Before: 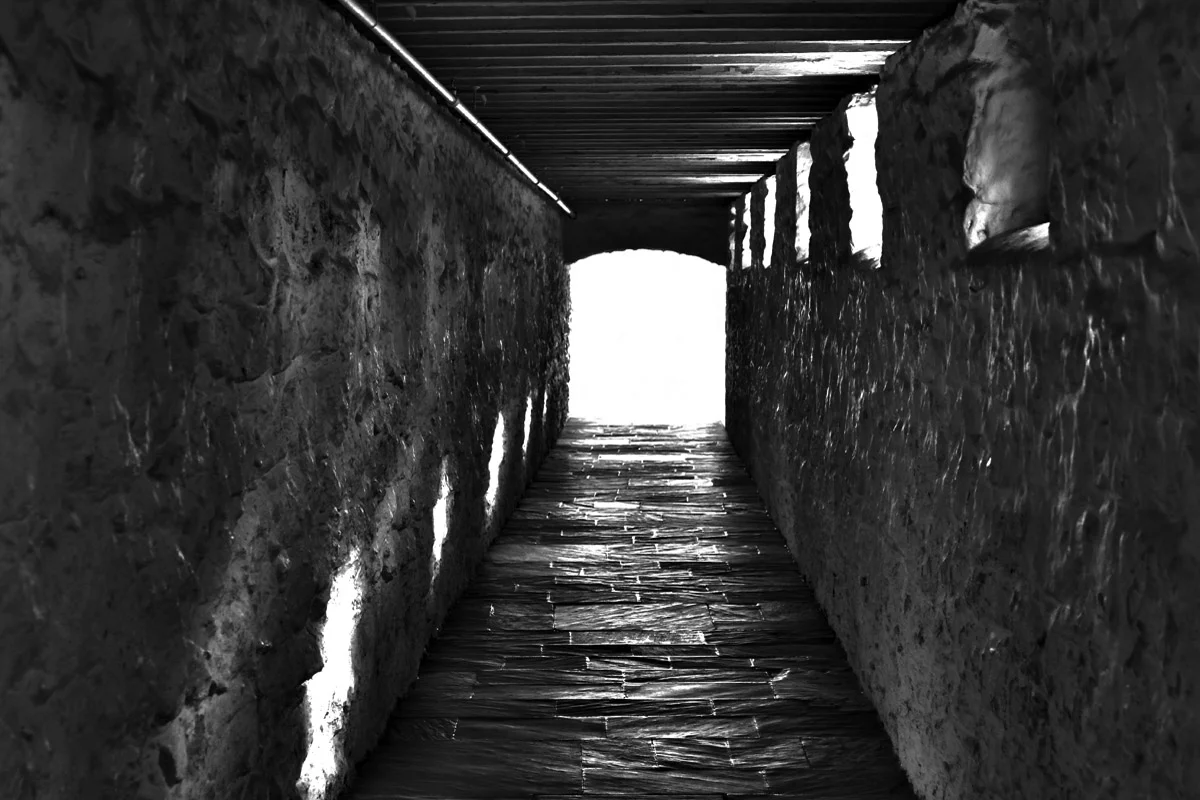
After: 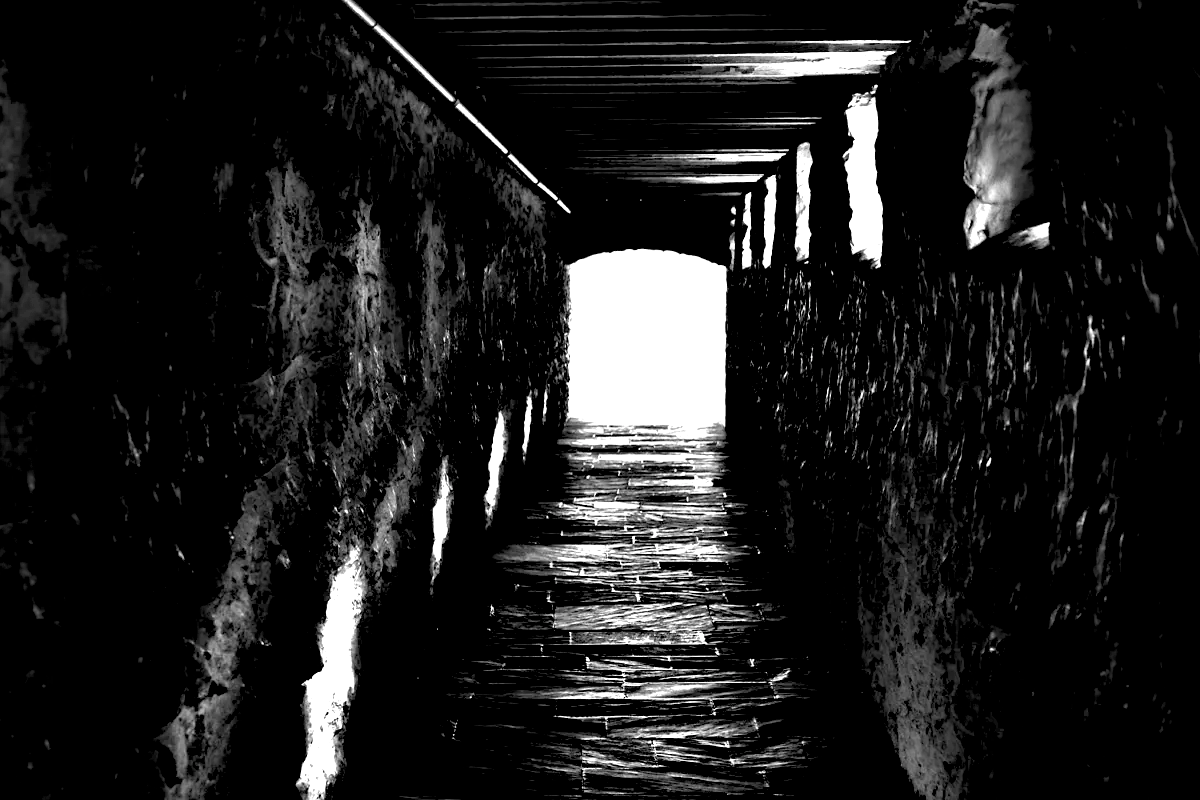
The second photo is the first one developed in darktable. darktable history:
tone equalizer: -8 EV -0.417 EV, -7 EV -0.389 EV, -6 EV -0.333 EV, -5 EV -0.222 EV, -3 EV 0.222 EV, -2 EV 0.333 EV, -1 EV 0.389 EV, +0 EV 0.417 EV, edges refinement/feathering 500, mask exposure compensation -1.57 EV, preserve details no
exposure: black level correction 0.001, exposure 0.3 EV, compensate highlight preservation false
rgb levels: levels [[0.029, 0.461, 0.922], [0, 0.5, 1], [0, 0.5, 1]]
